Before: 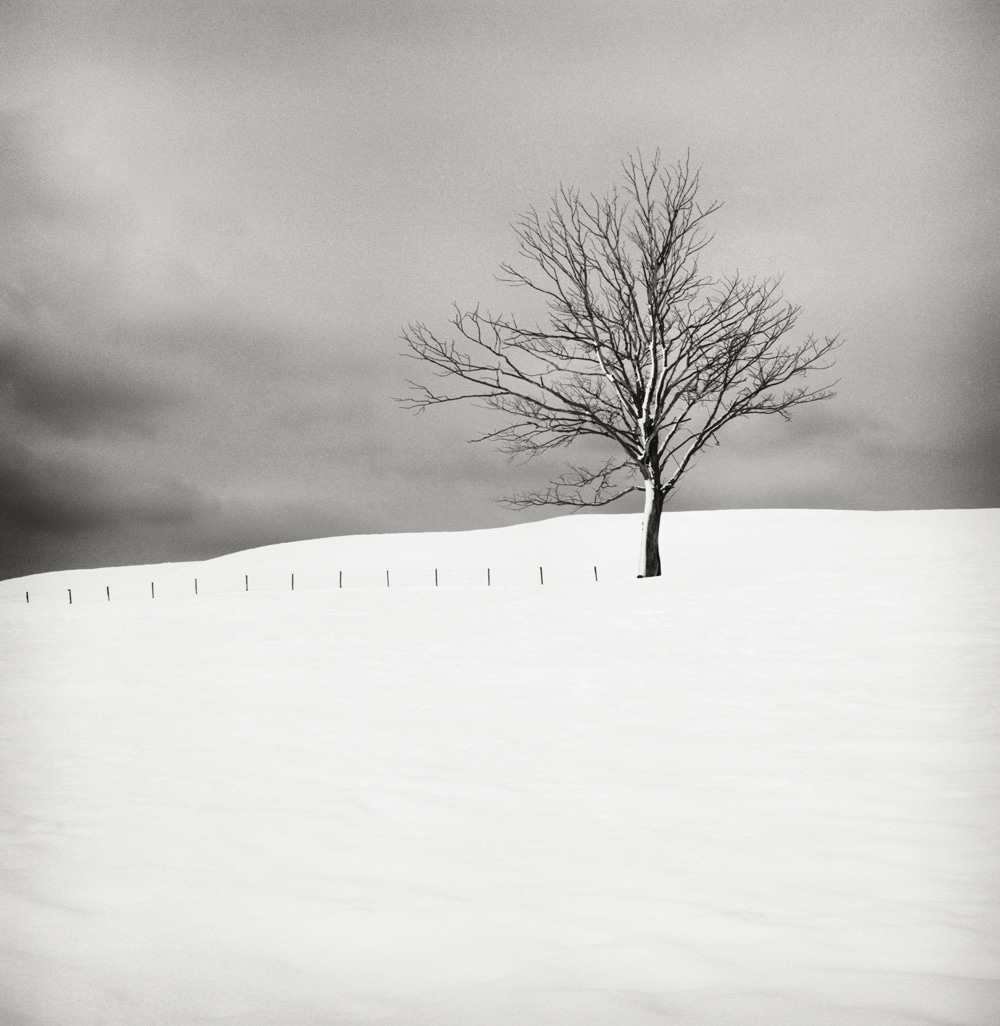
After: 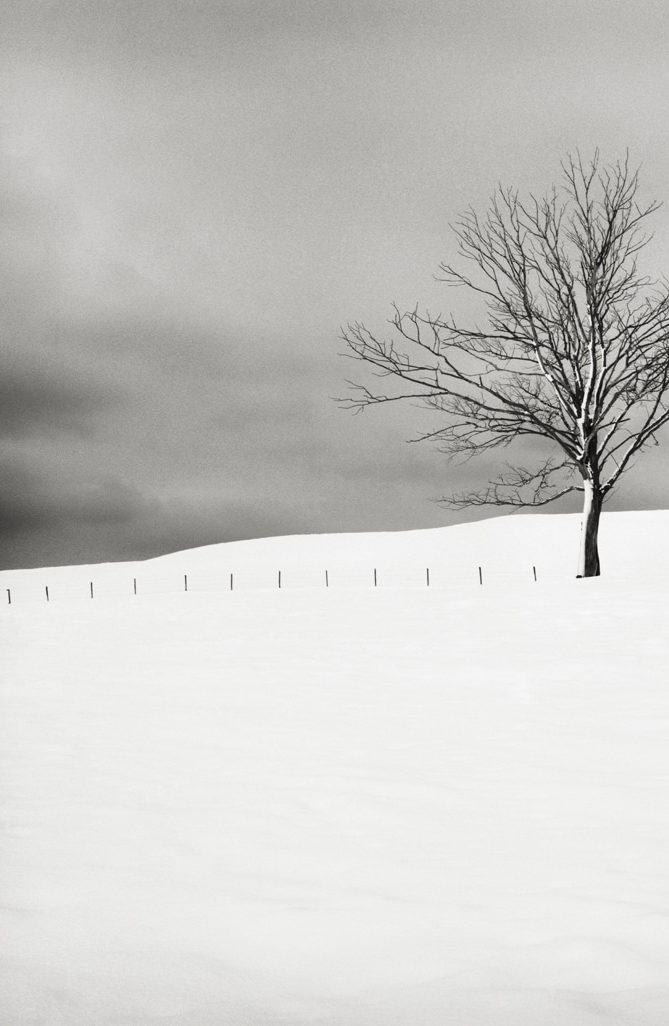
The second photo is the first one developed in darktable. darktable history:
crop and rotate: left 6.151%, right 26.872%
